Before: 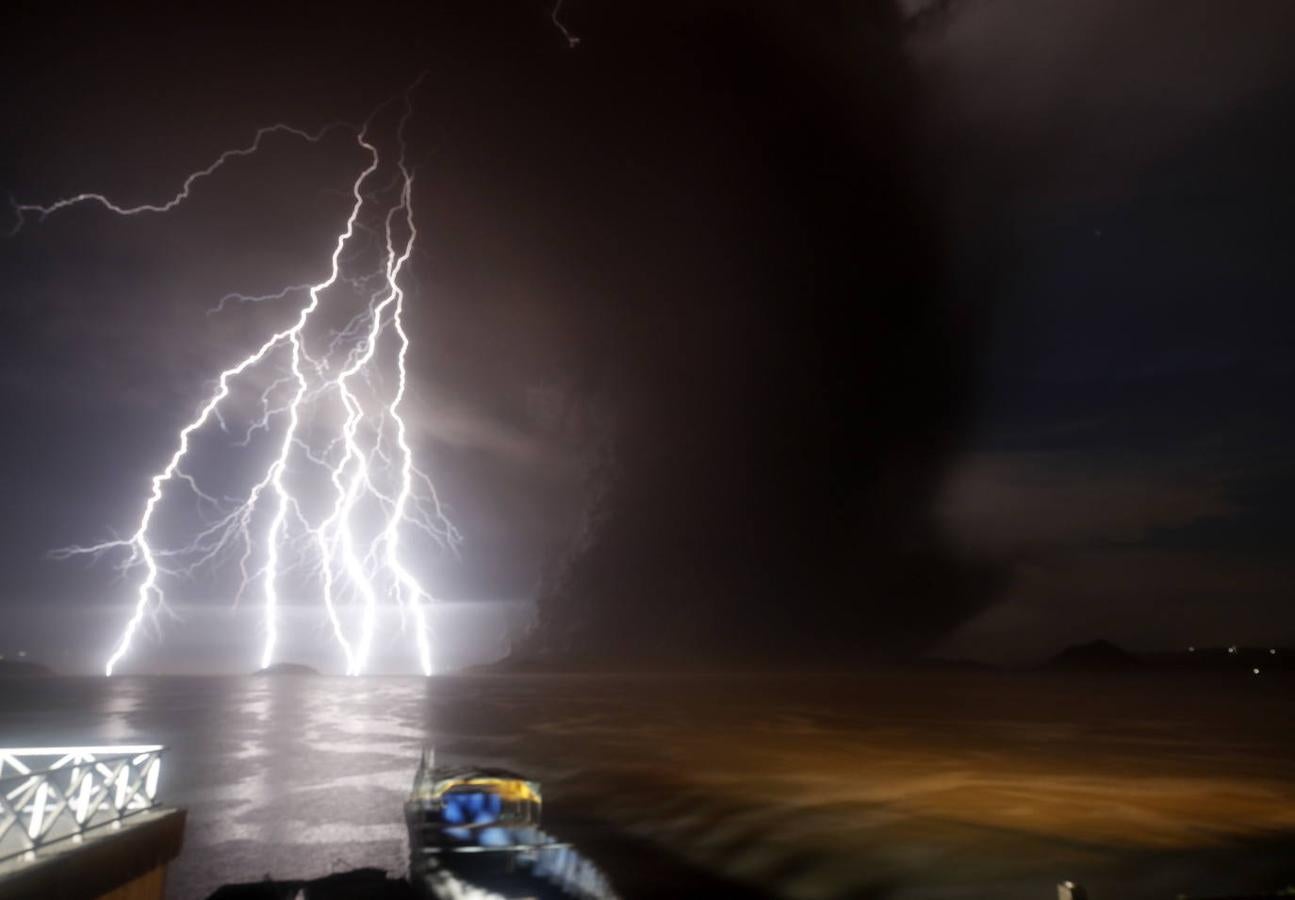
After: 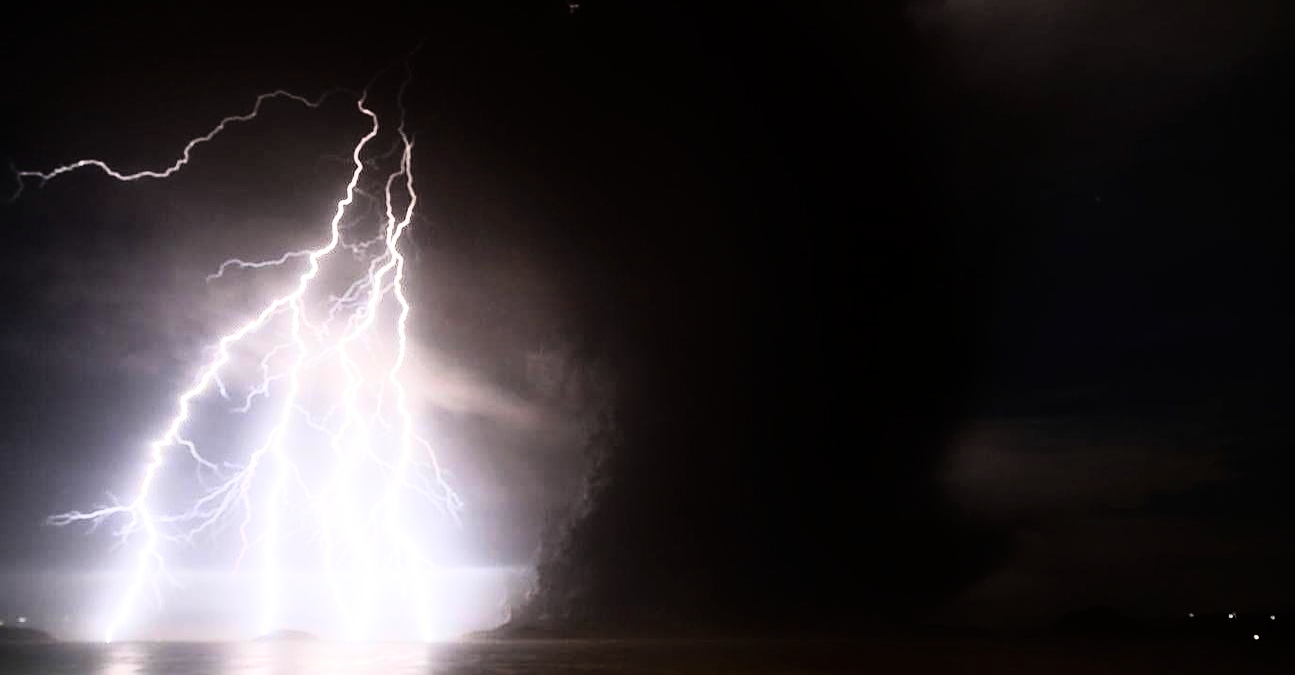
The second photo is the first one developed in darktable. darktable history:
crop: top 3.857%, bottom 21.132%
rgb curve: curves: ch0 [(0, 0) (0.21, 0.15) (0.24, 0.21) (0.5, 0.75) (0.75, 0.96) (0.89, 0.99) (1, 1)]; ch1 [(0, 0.02) (0.21, 0.13) (0.25, 0.2) (0.5, 0.67) (0.75, 0.9) (0.89, 0.97) (1, 1)]; ch2 [(0, 0.02) (0.21, 0.13) (0.25, 0.2) (0.5, 0.67) (0.75, 0.9) (0.89, 0.97) (1, 1)], compensate middle gray true
sharpen: on, module defaults
